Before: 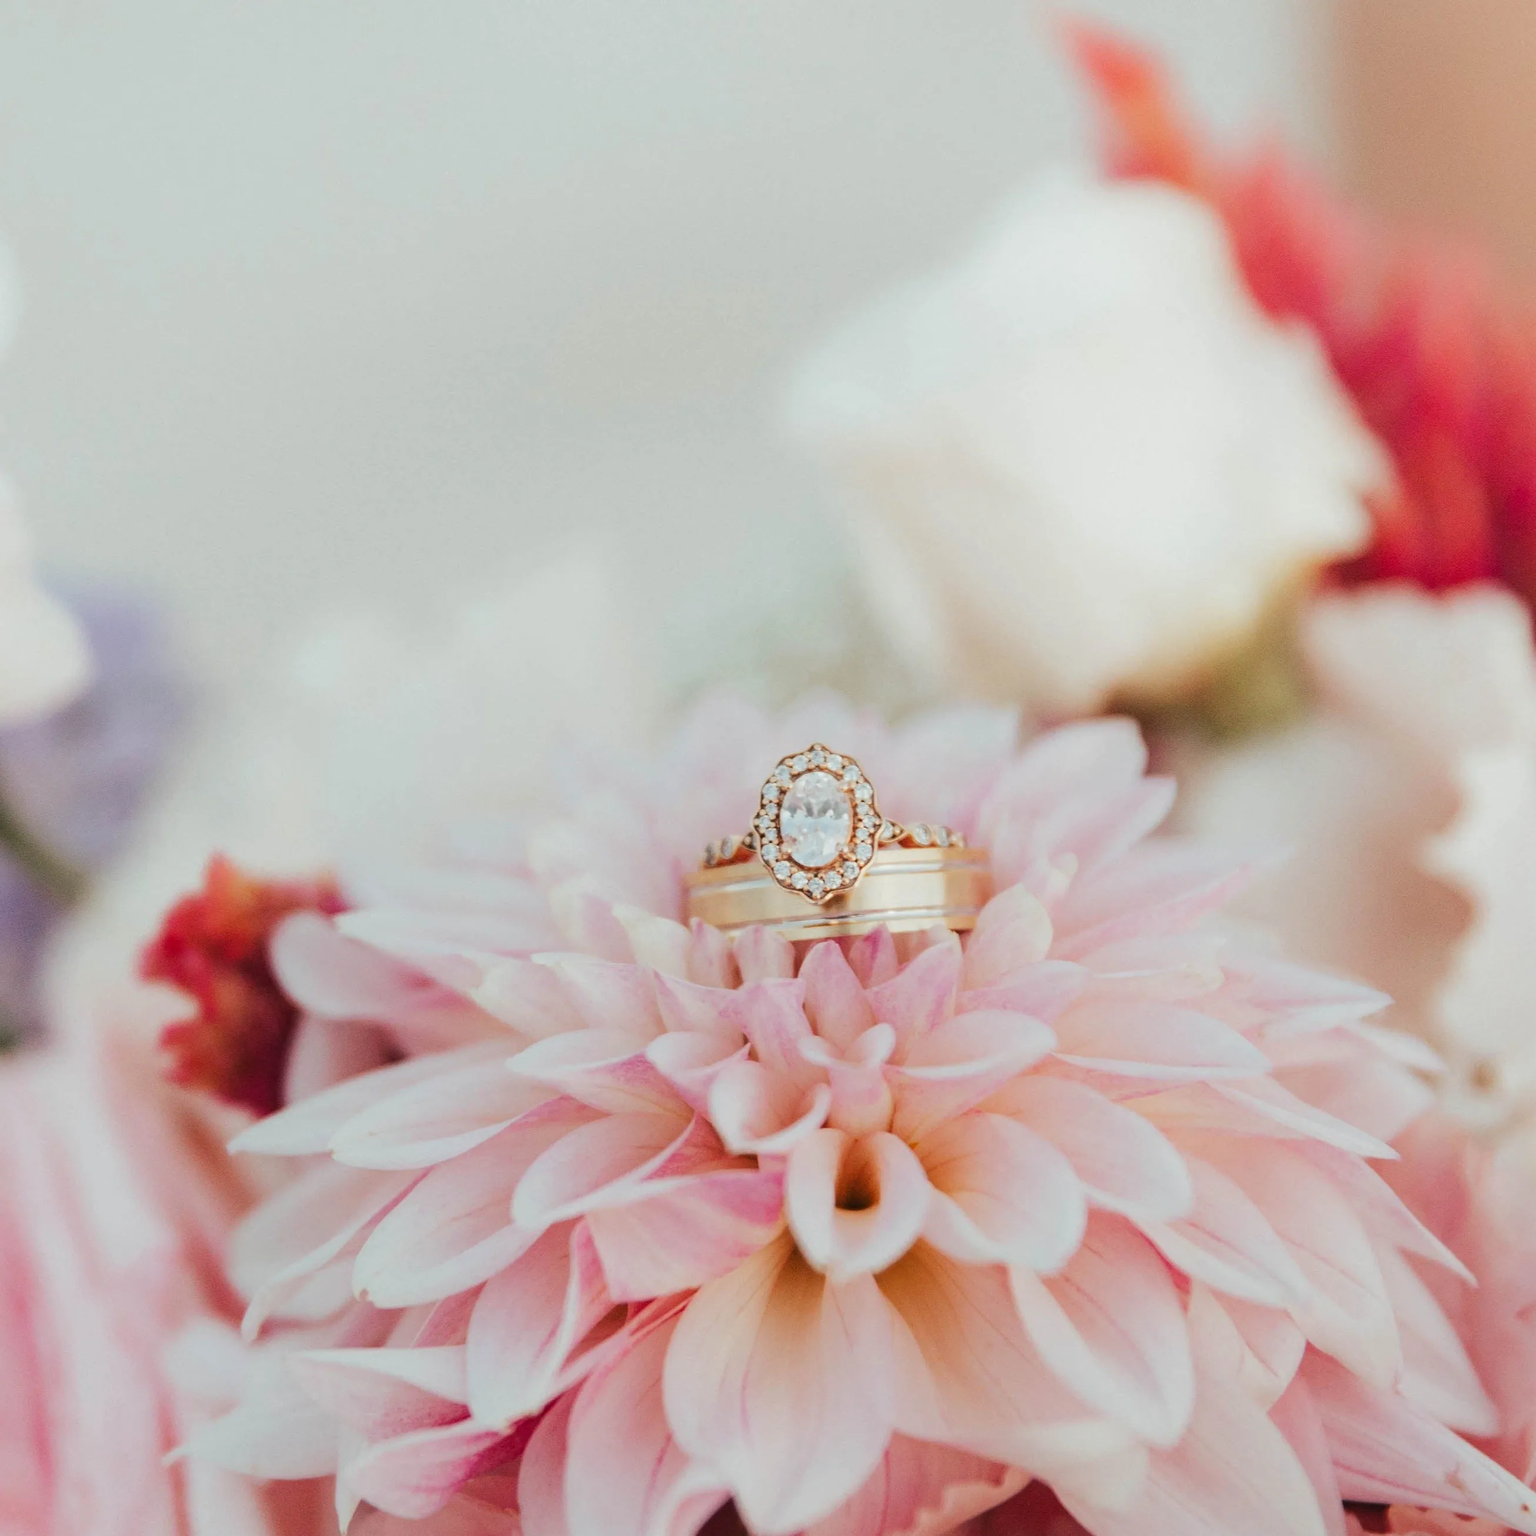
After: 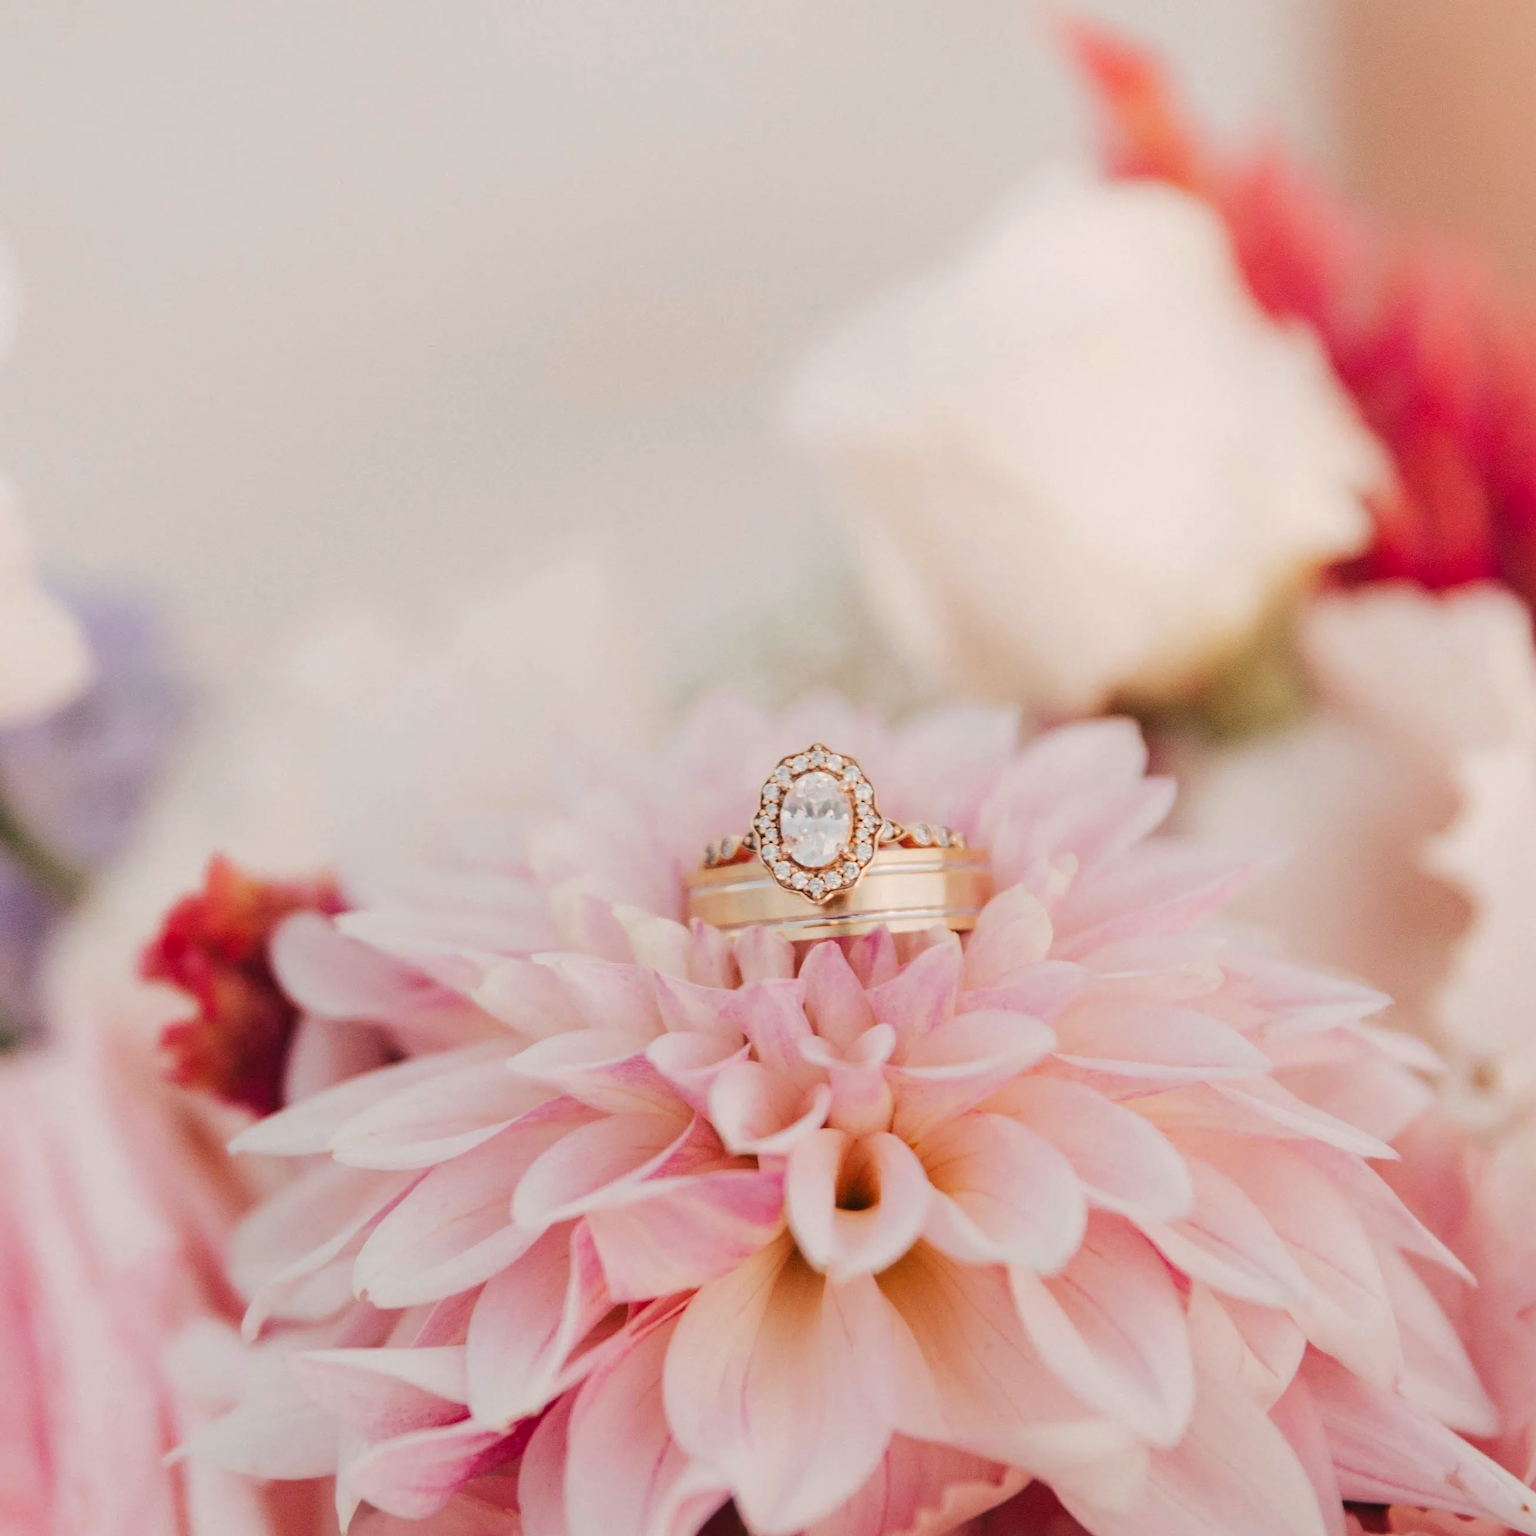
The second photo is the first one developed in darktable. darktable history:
color correction: highlights a* 7.66, highlights b* 4.2
